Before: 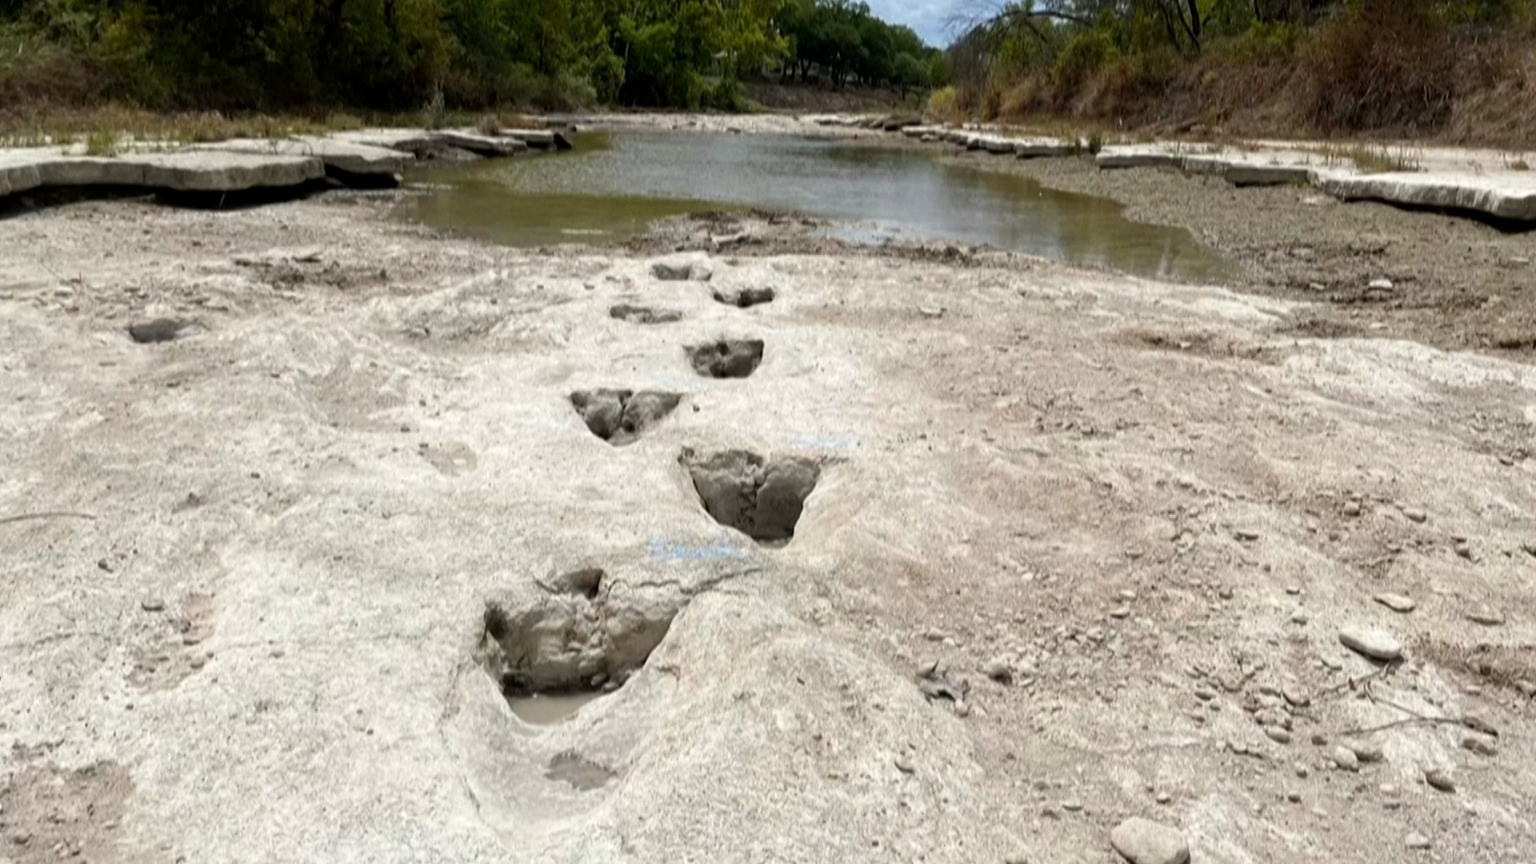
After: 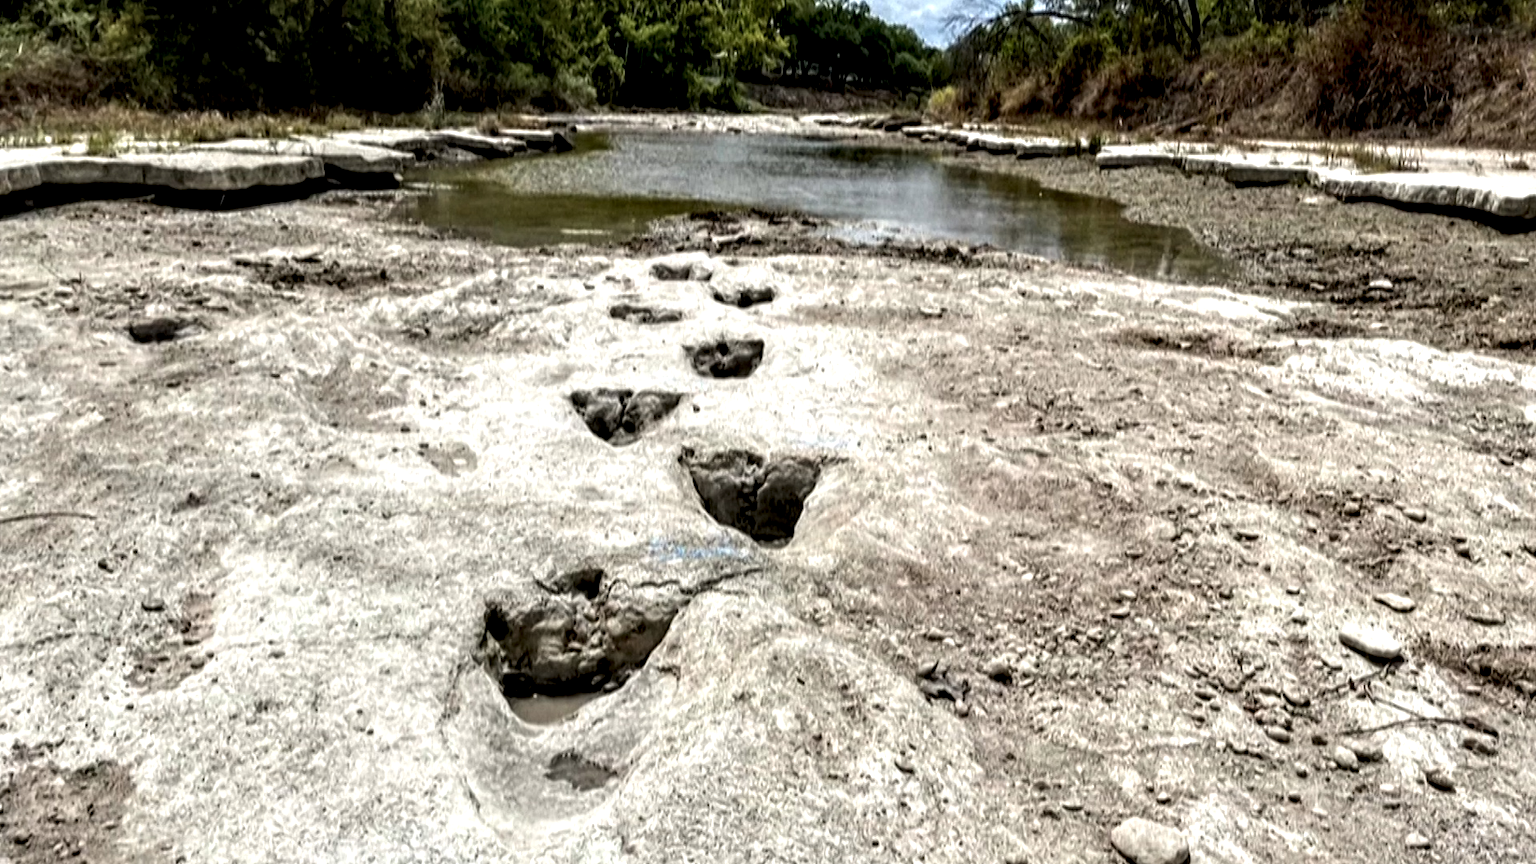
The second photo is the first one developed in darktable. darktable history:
local contrast: detail 160%
contrast equalizer: y [[0.601, 0.6, 0.598, 0.598, 0.6, 0.601], [0.5 ×6], [0.5 ×6], [0 ×6], [0 ×6]]
